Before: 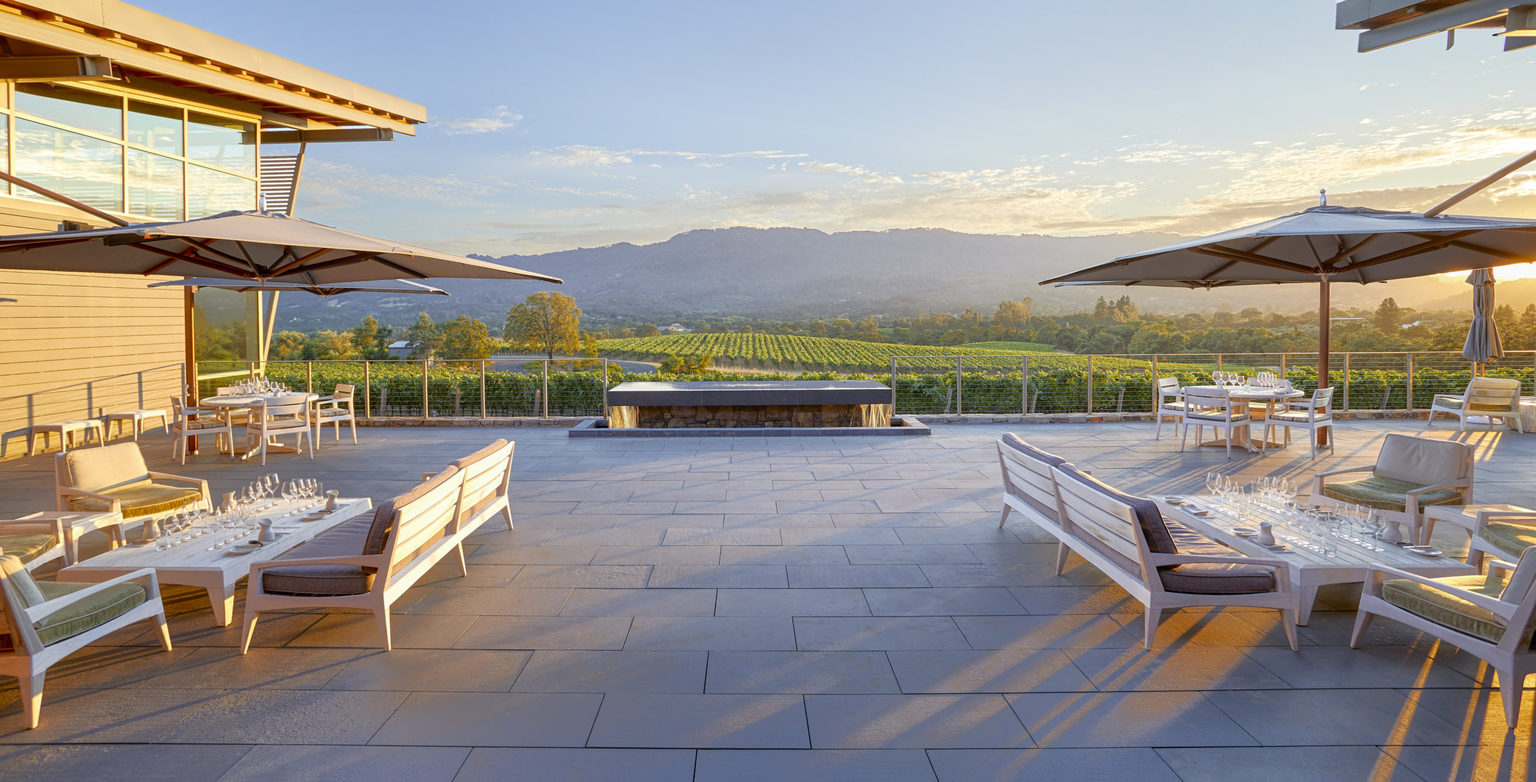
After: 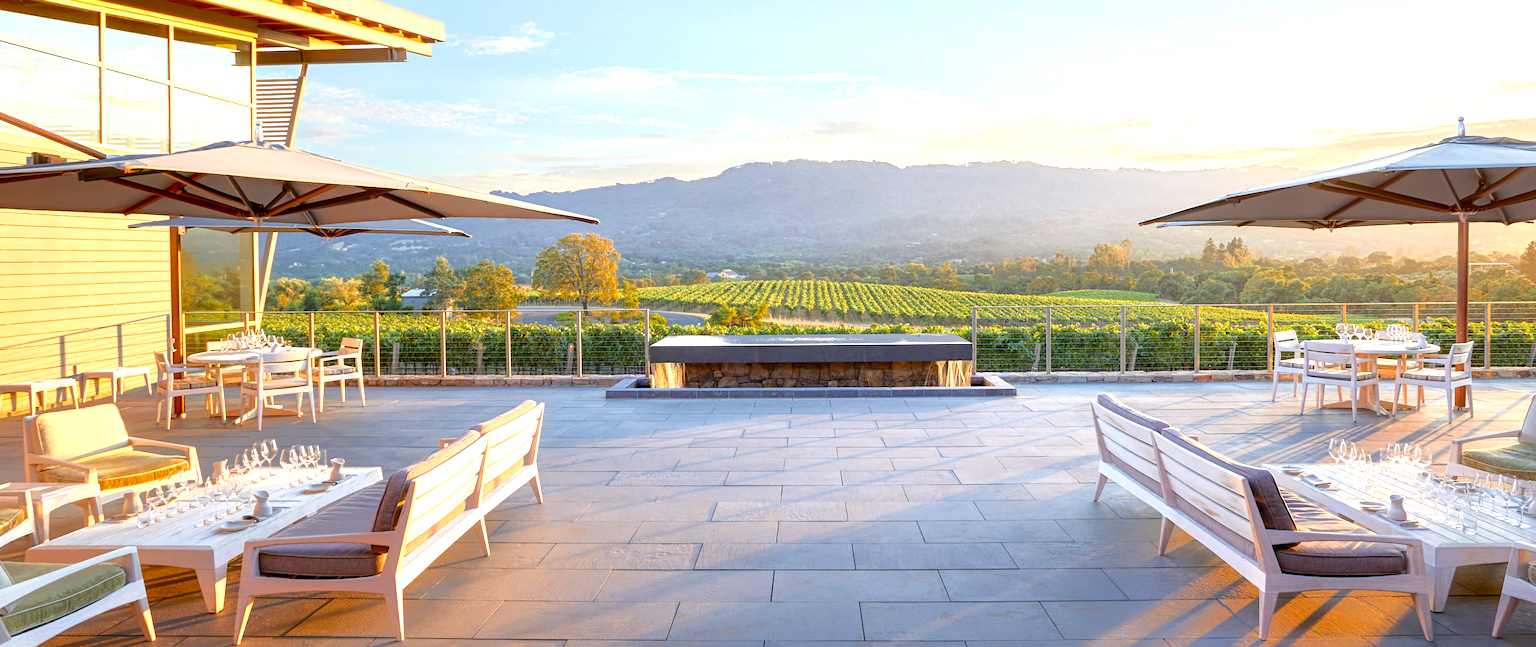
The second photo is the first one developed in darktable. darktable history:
crop and rotate: left 2.289%, top 11.111%, right 9.511%, bottom 15.821%
exposure: black level correction 0, exposure 0.696 EV, compensate highlight preservation false
